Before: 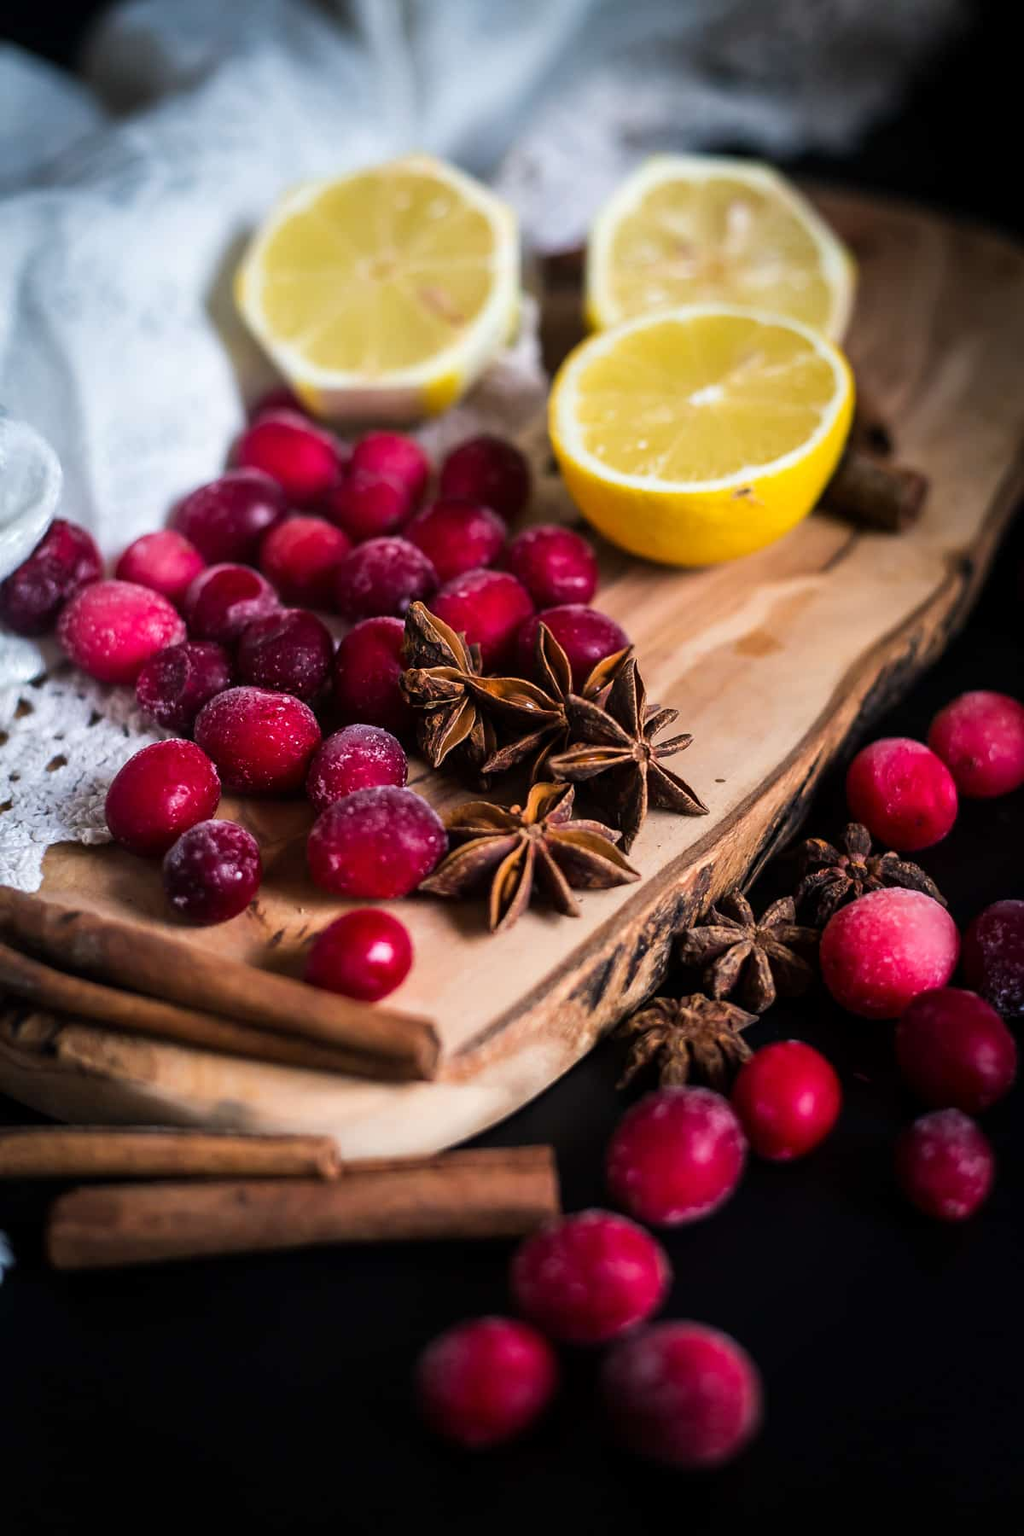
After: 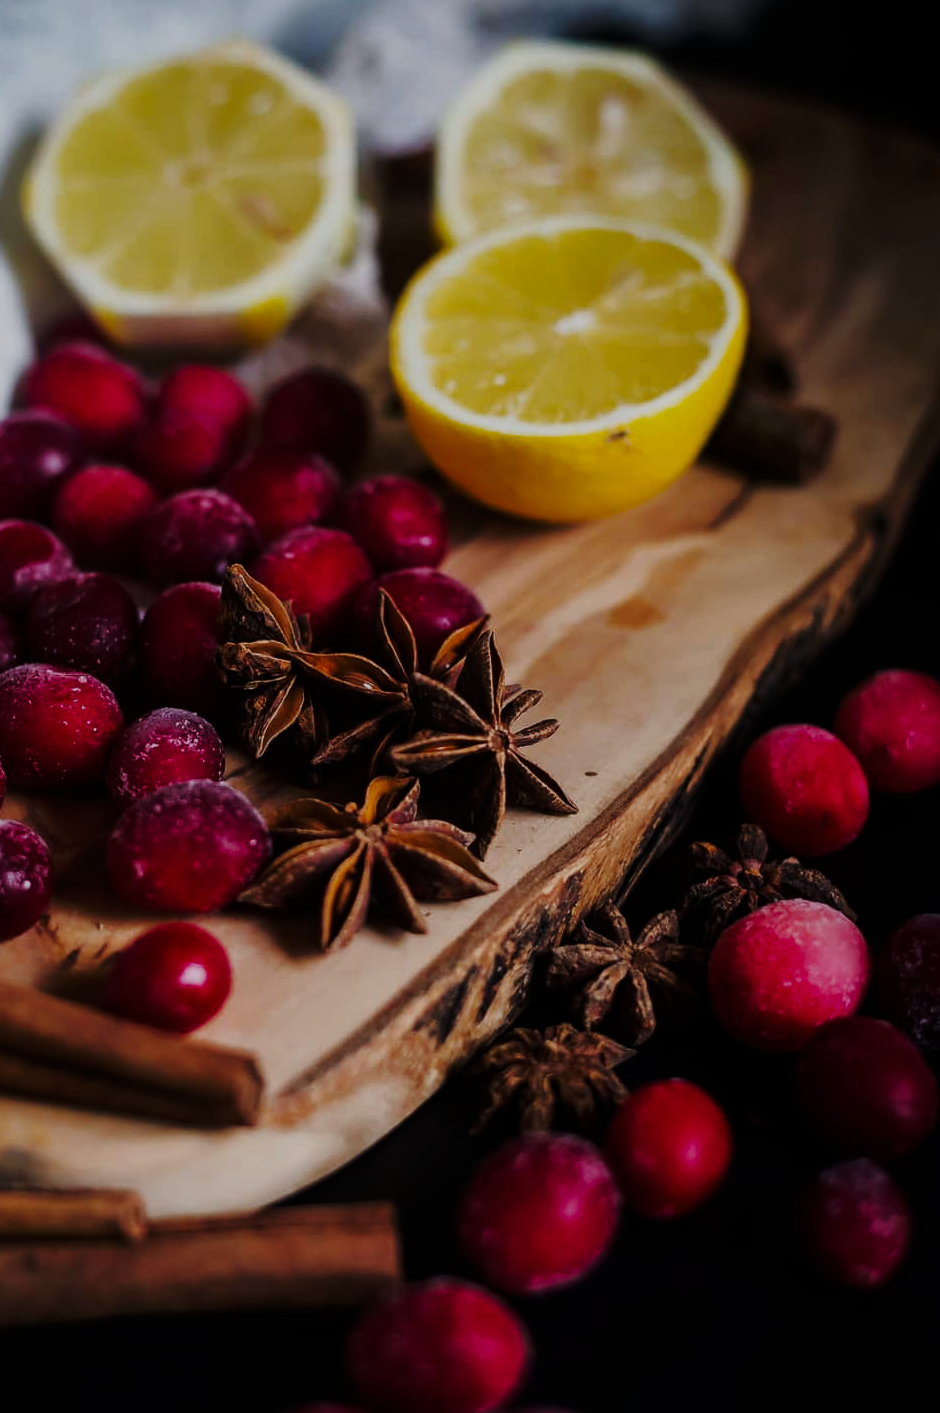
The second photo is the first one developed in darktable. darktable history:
tone equalizer: -8 EV -2 EV, -7 EV -1.99 EV, -6 EV -1.98 EV, -5 EV -1.98 EV, -4 EV -2 EV, -3 EV -1.97 EV, -2 EV -1.98 EV, -1 EV -1.61 EV, +0 EV -1.99 EV, edges refinement/feathering 500, mask exposure compensation -1.57 EV, preserve details no
crop and rotate: left 21.126%, top 7.843%, right 0.495%, bottom 13.611%
base curve: curves: ch0 [(0, 0) (0.028, 0.03) (0.121, 0.232) (0.46, 0.748) (0.859, 0.968) (1, 1)], preserve colors none
